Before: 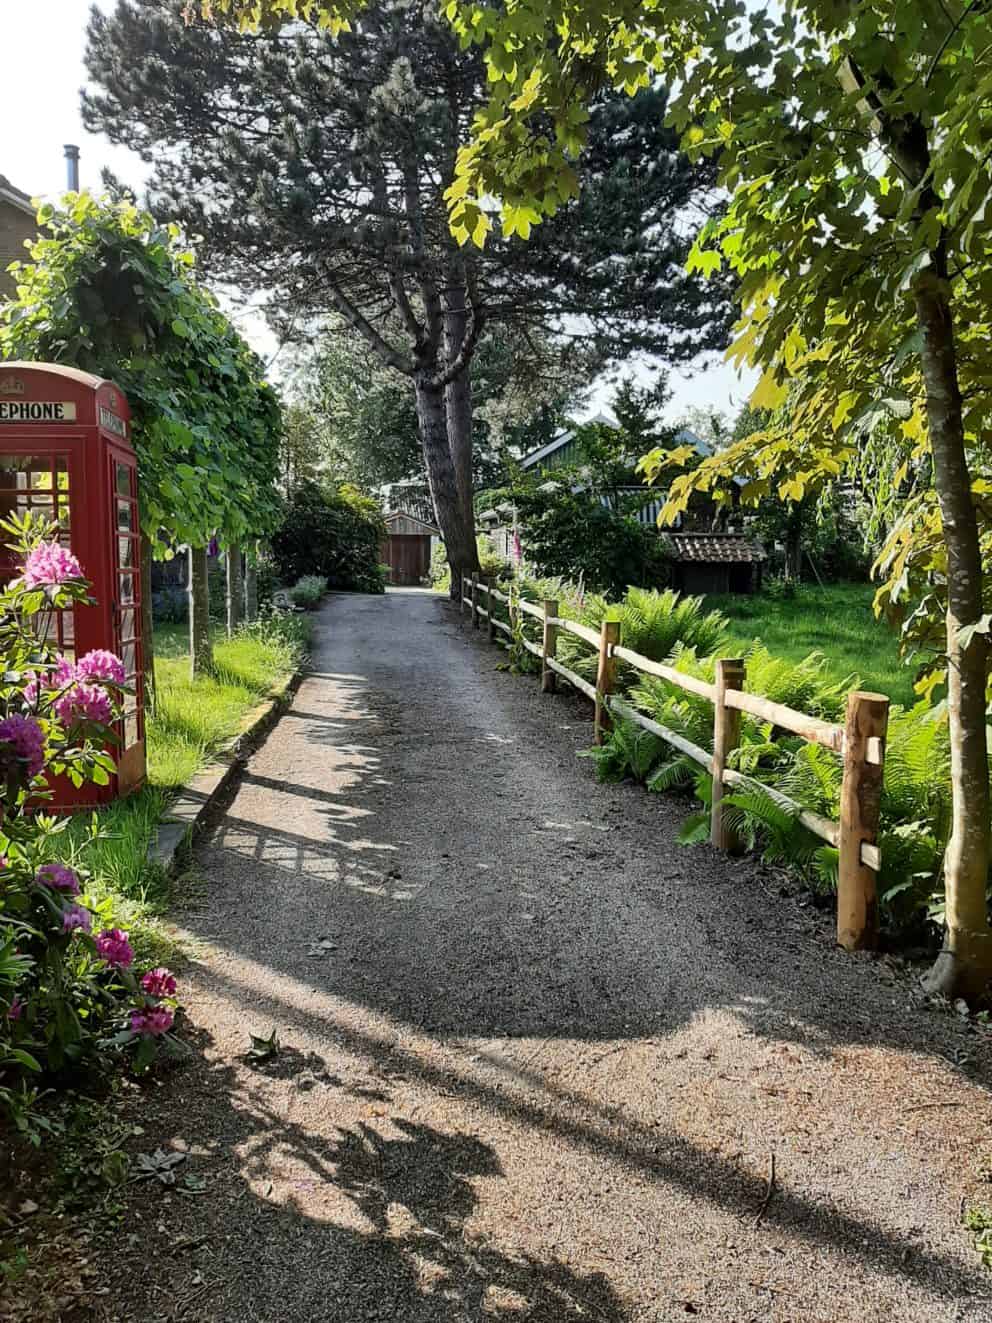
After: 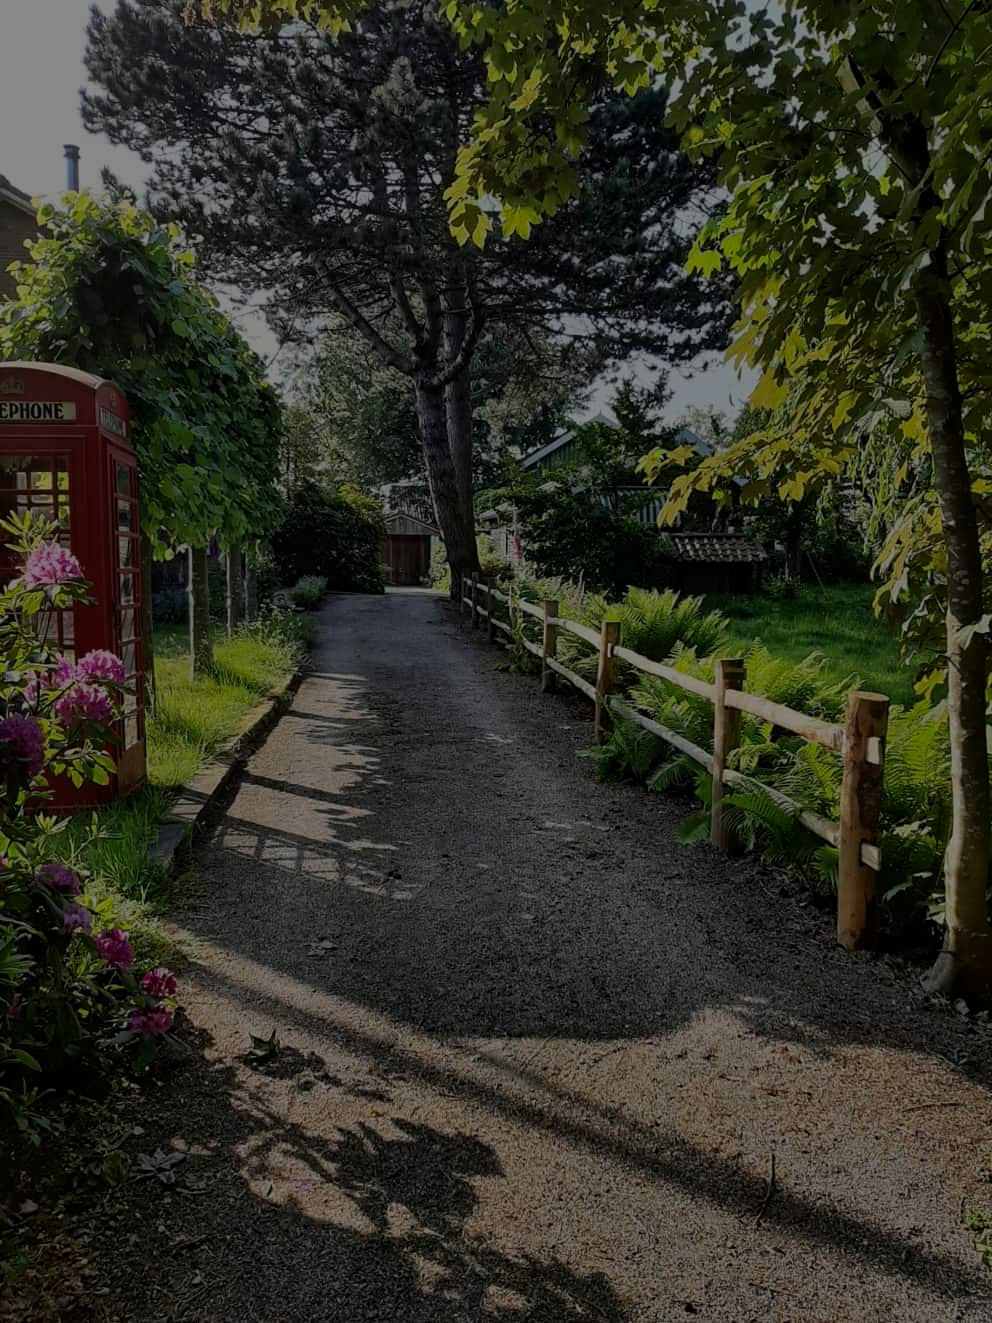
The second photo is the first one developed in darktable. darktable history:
exposure: exposure -2.002 EV, compensate highlight preservation false
haze removal: compatibility mode true, adaptive false
